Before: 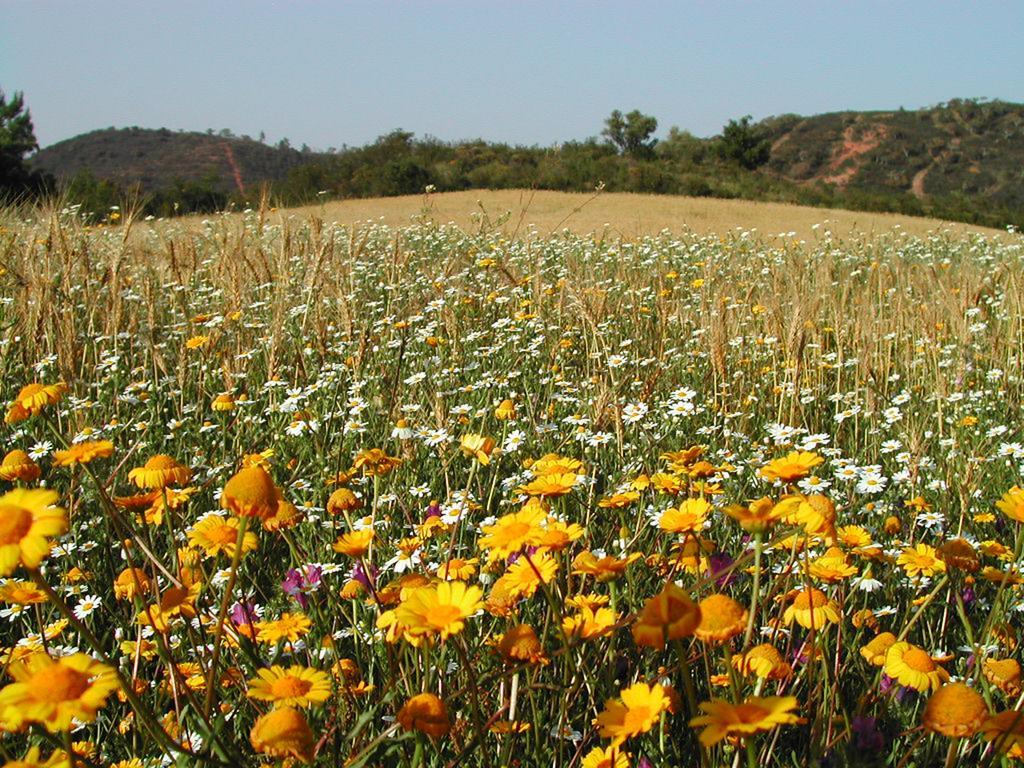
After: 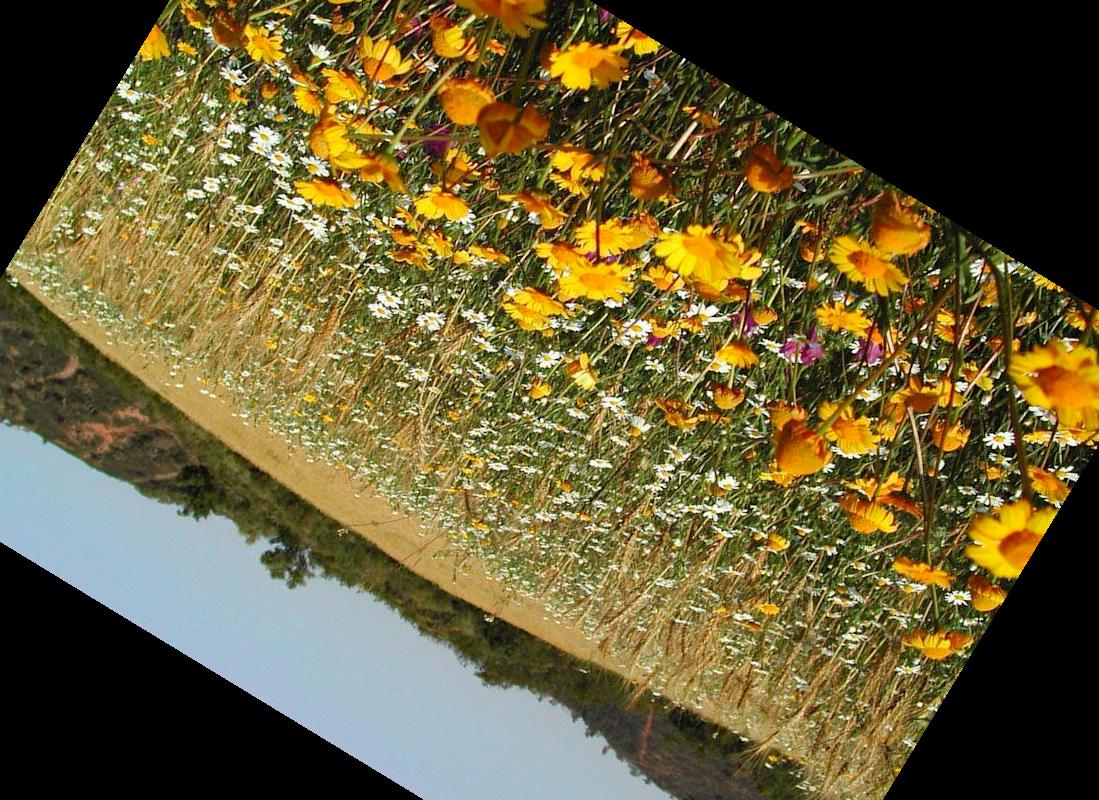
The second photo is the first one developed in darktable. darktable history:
haze removal: strength 0.29, distance 0.25, compatibility mode true, adaptive false
crop and rotate: angle 148.68°, left 9.111%, top 15.603%, right 4.588%, bottom 17.041%
